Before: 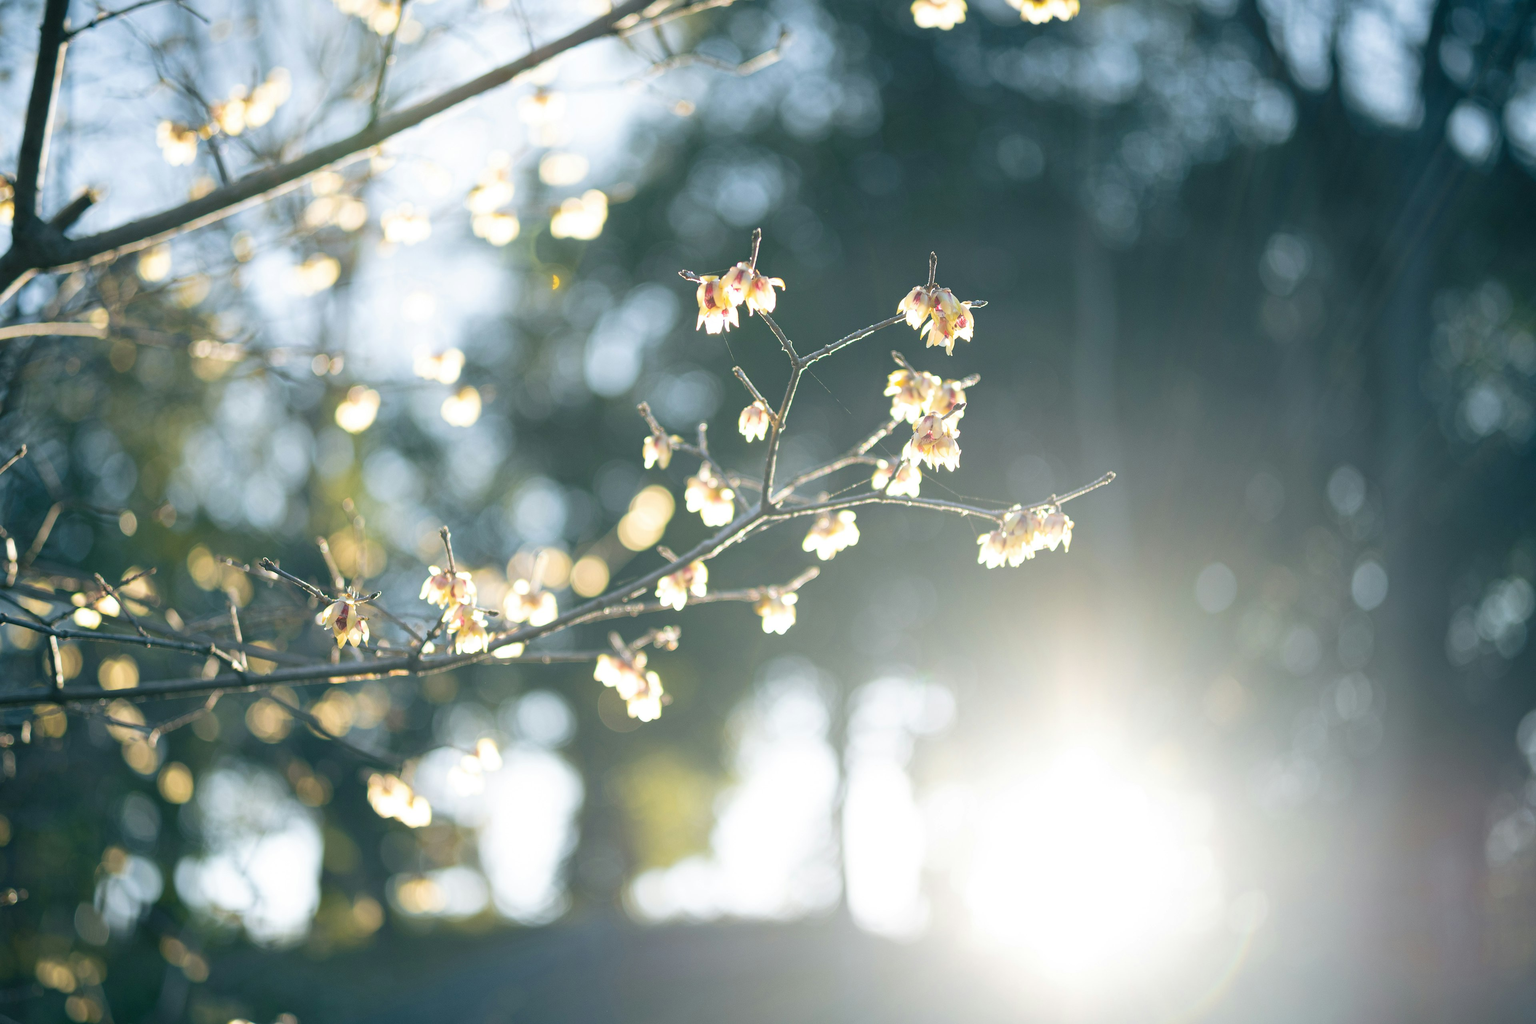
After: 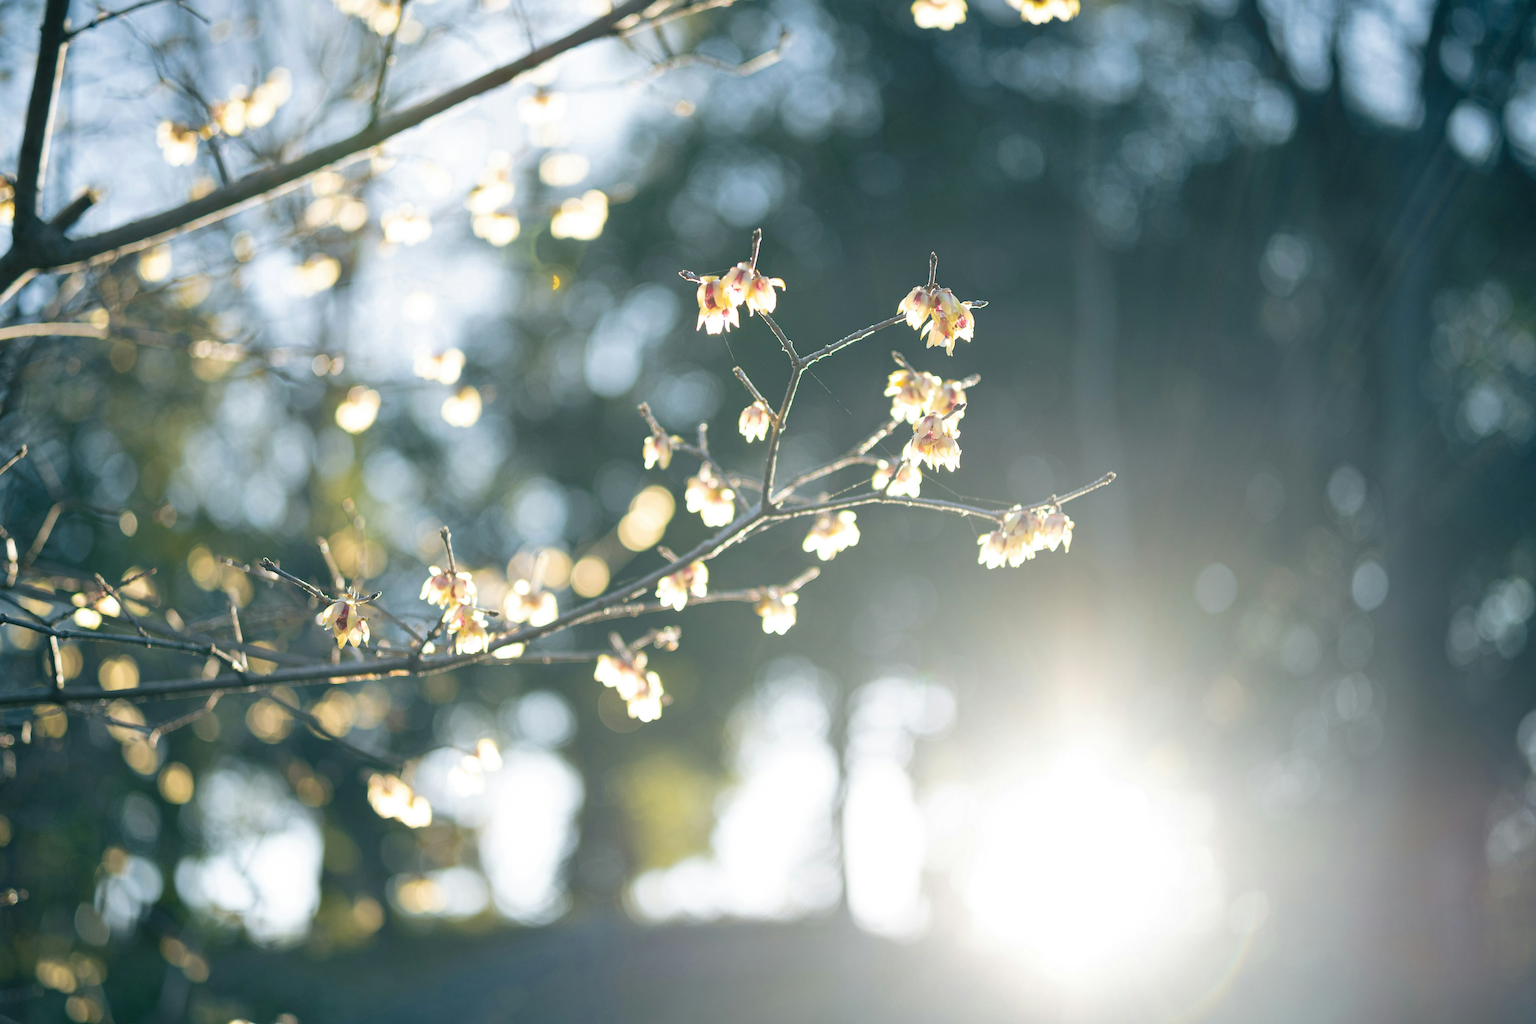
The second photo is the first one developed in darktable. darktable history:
color zones: curves: ch0 [(0, 0.5) (0.143, 0.5) (0.286, 0.5) (0.429, 0.5) (0.62, 0.489) (0.714, 0.445) (0.844, 0.496) (1, 0.5)]; ch1 [(0, 0.5) (0.143, 0.5) (0.286, 0.5) (0.429, 0.5) (0.571, 0.5) (0.714, 0.523) (0.857, 0.5) (1, 0.5)]
shadows and highlights: radius 128.05, shadows 30.46, highlights -31.13, low approximation 0.01, soften with gaussian
